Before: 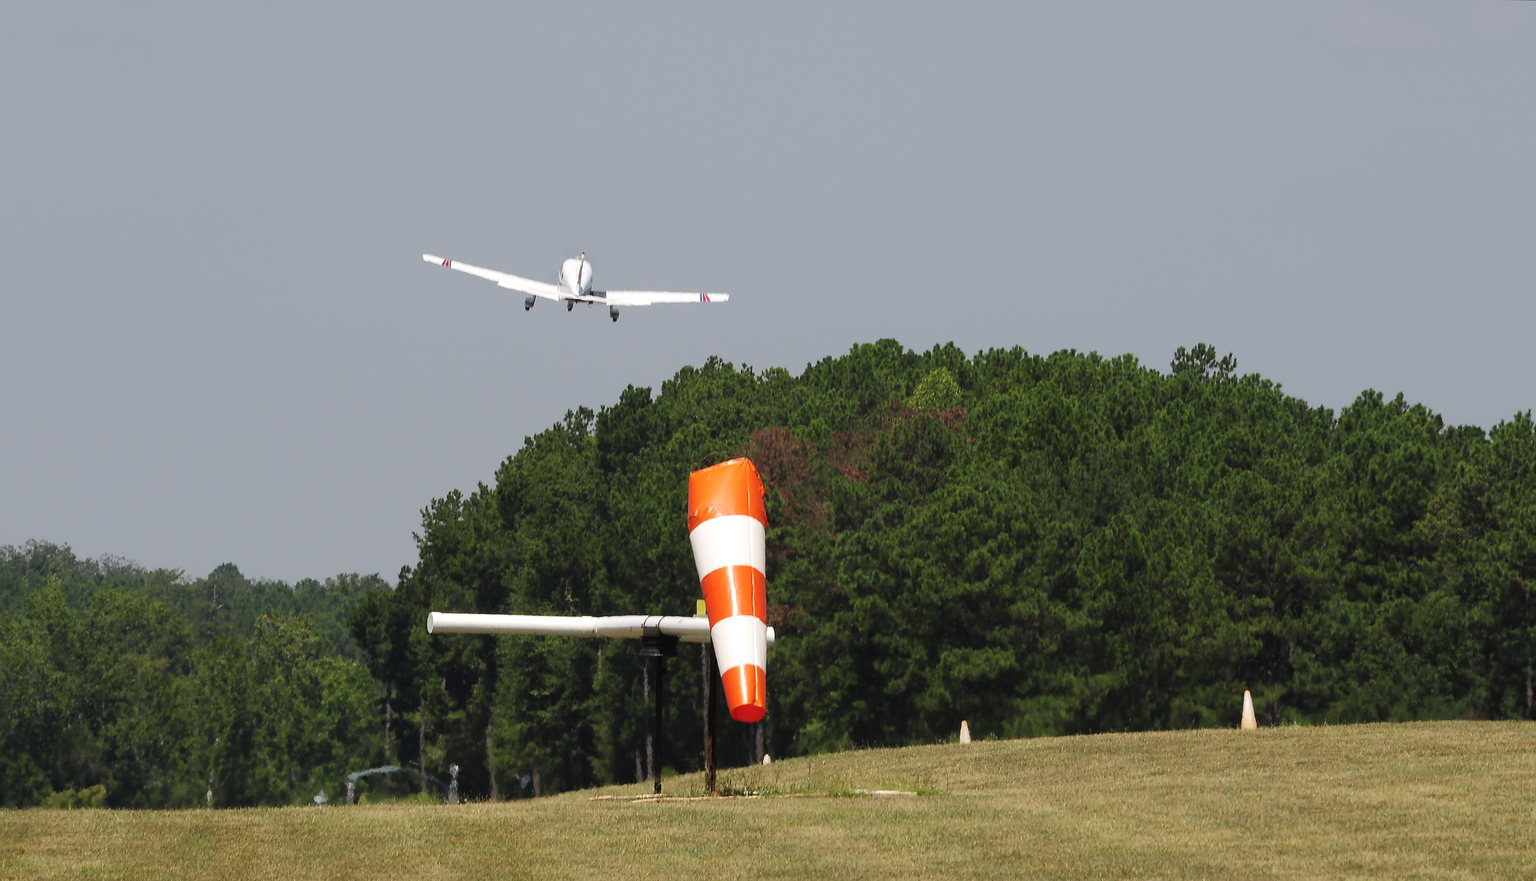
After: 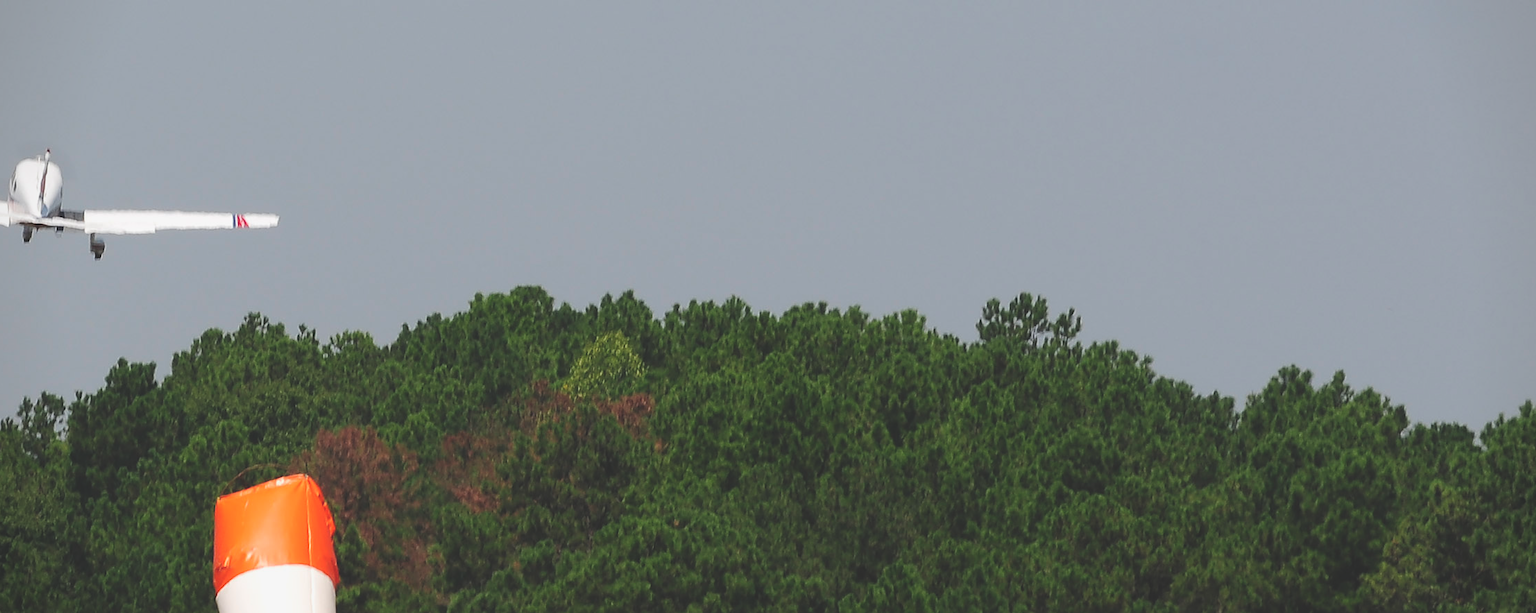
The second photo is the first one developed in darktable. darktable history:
vignetting: fall-off start 91.28%, brightness -0.486
exposure: black level correction -0.025, exposure -0.117 EV, compensate highlight preservation false
crop: left 36.018%, top 17.949%, right 0.706%, bottom 37.981%
